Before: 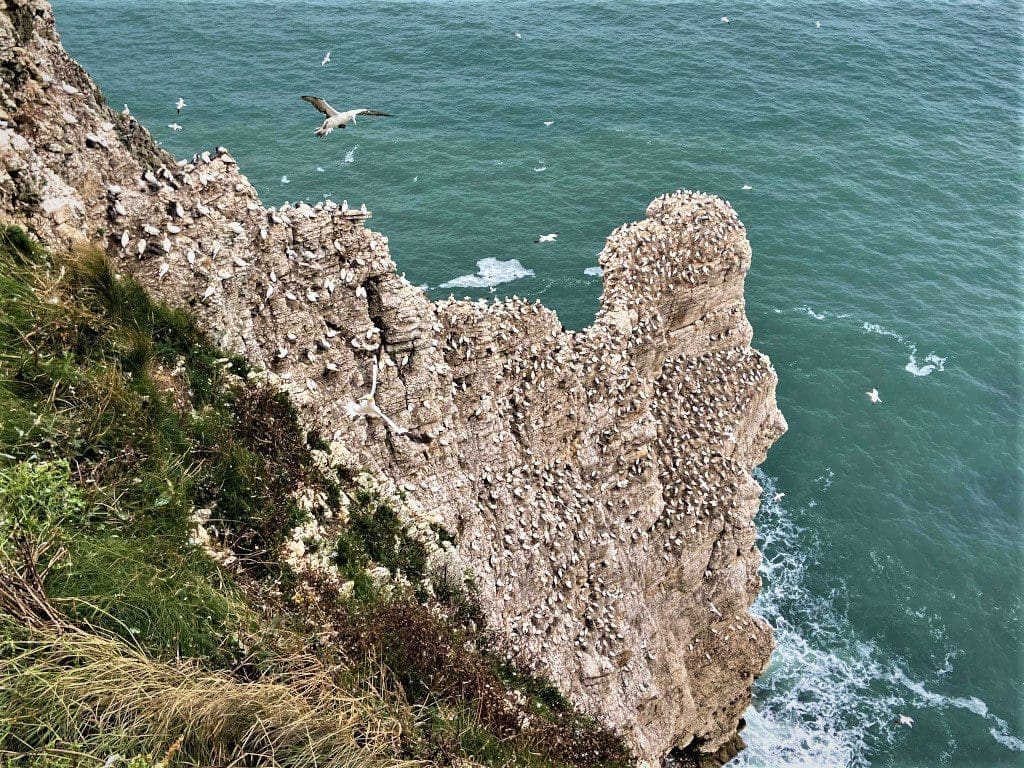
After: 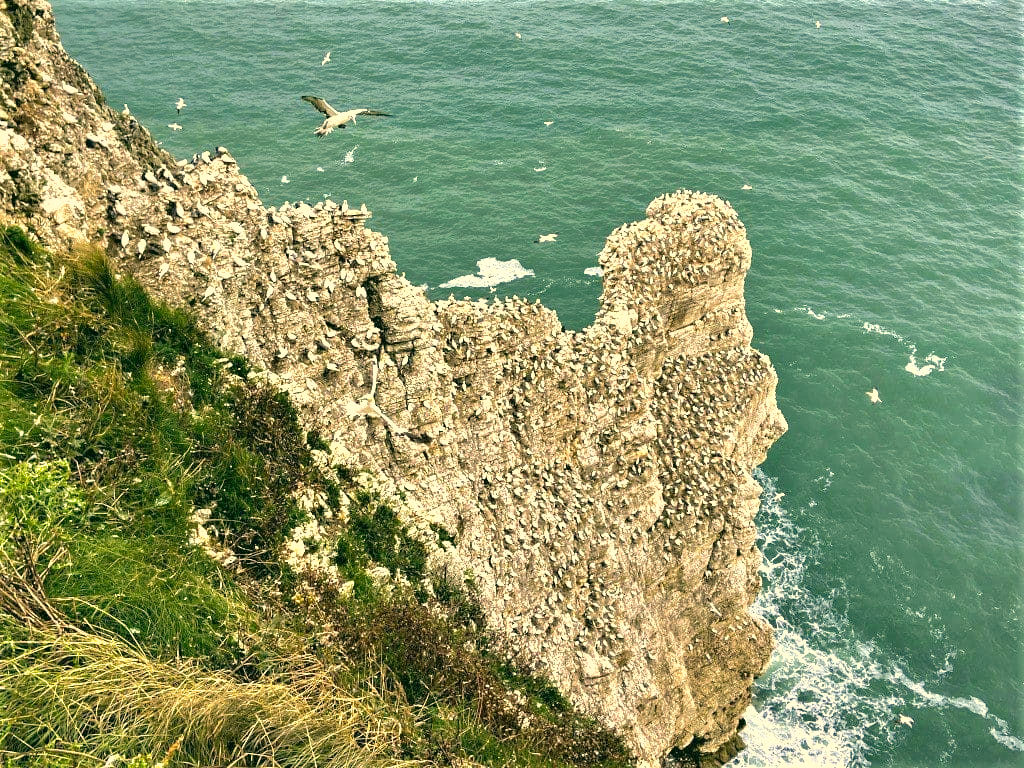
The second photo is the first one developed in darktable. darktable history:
exposure: exposure 0.669 EV, compensate highlight preservation false
color correction: highlights a* 5.3, highlights b* 24.26, shadows a* -15.58, shadows b* 4.02
shadows and highlights: on, module defaults
